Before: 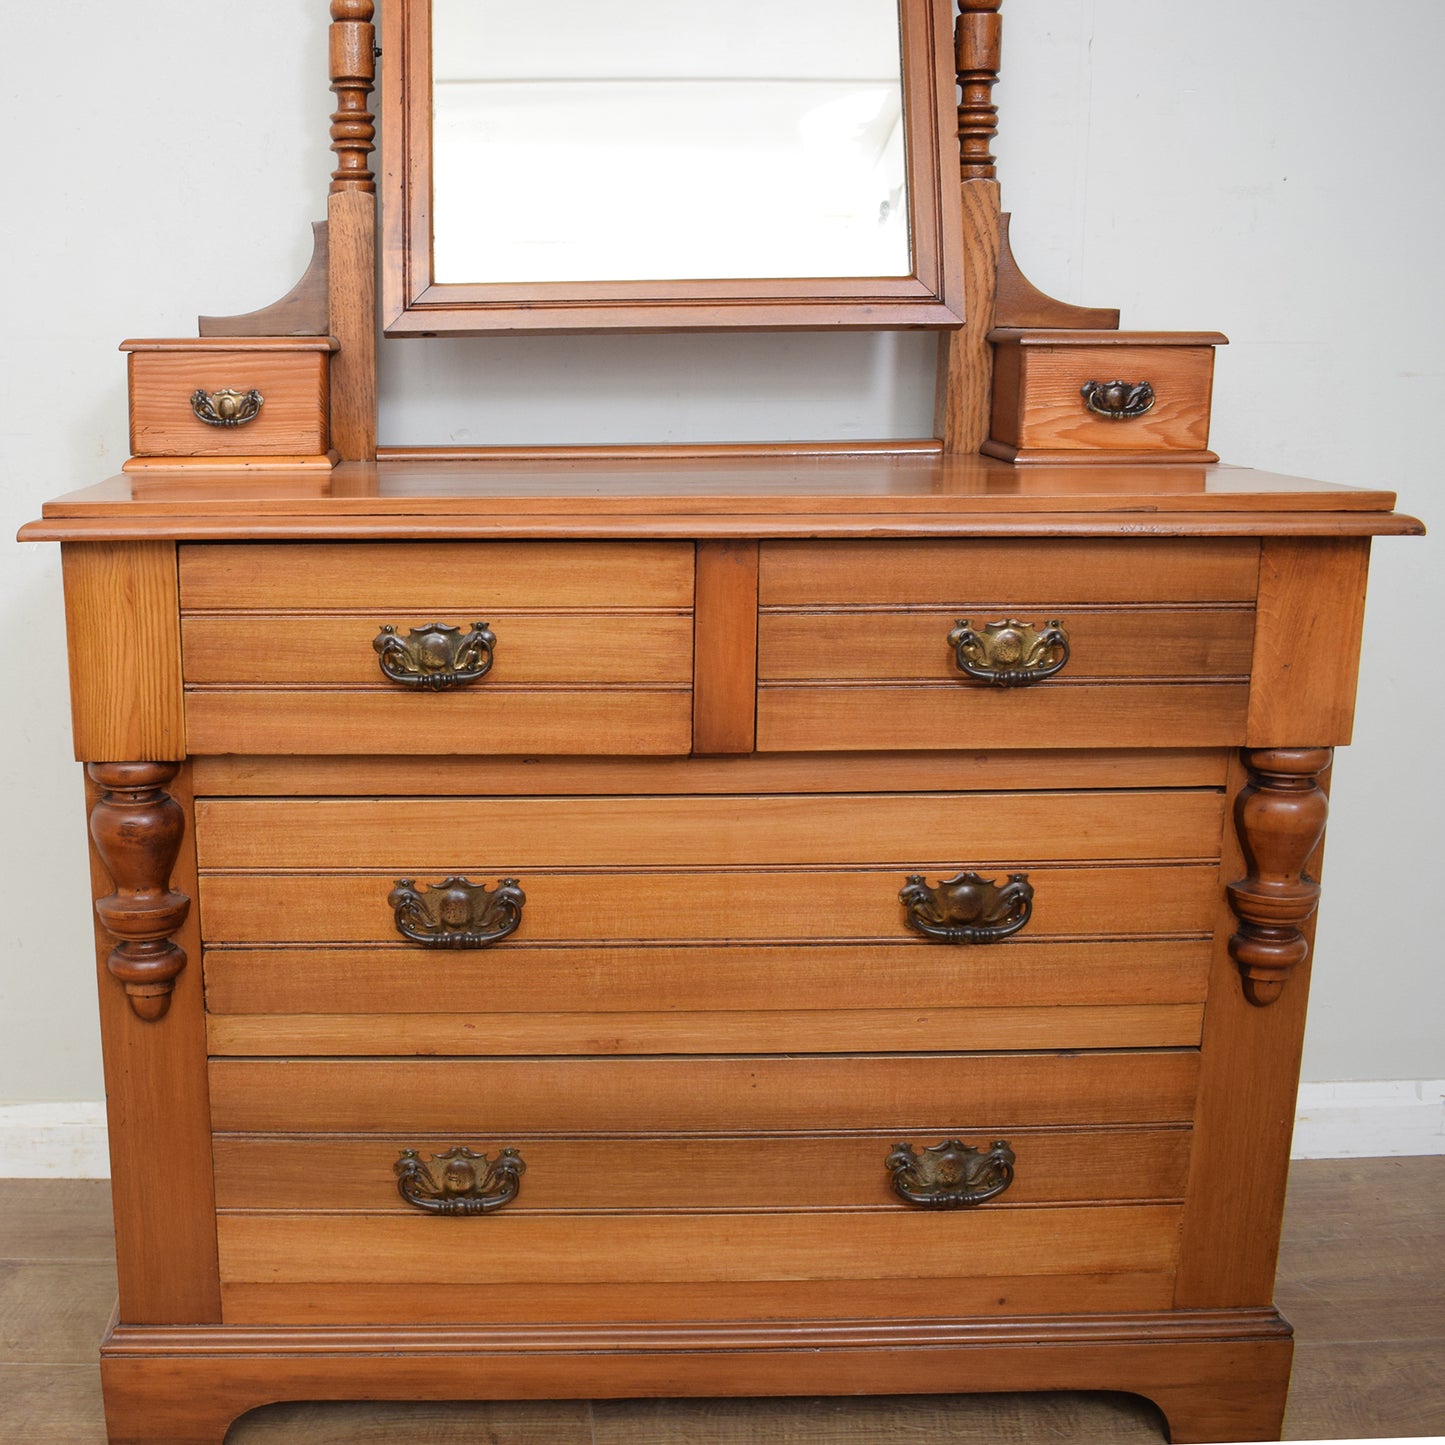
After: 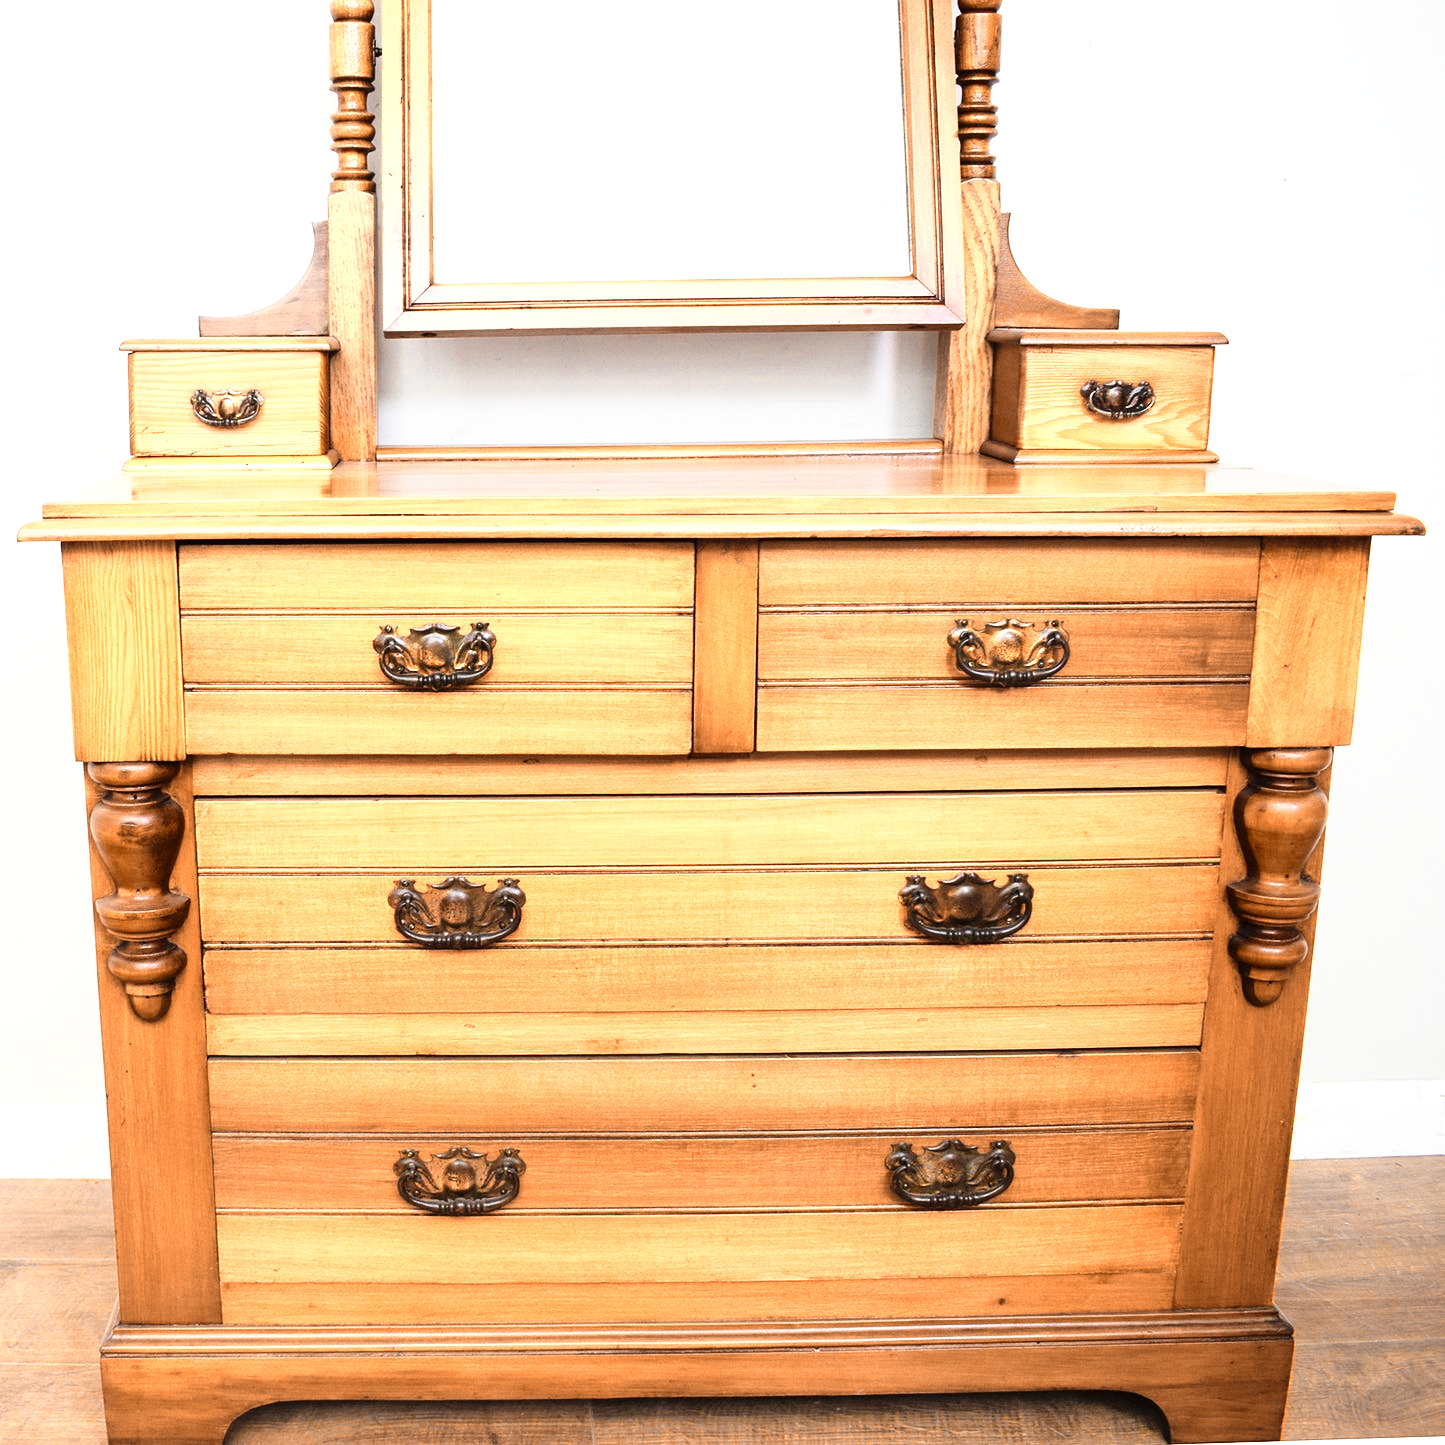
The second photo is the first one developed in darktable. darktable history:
tone curve: curves: ch0 [(0, 0) (0.074, 0.04) (0.157, 0.1) (0.472, 0.515) (0.635, 0.731) (0.768, 0.878) (0.899, 0.969) (1, 1)]; ch1 [(0, 0) (0.08, 0.08) (0.3, 0.3) (0.5, 0.5) (0.539, 0.558) (0.586, 0.658) (0.69, 0.787) (0.92, 0.92) (1, 1)]; ch2 [(0, 0) (0.08, 0.08) (0.3, 0.3) (0.5, 0.5) (0.543, 0.597) (0.597, 0.679) (0.92, 0.92) (1, 1)], preserve colors none
exposure: exposure 0.667 EV, compensate highlight preservation false
color zones: curves: ch0 [(0.009, 0.528) (0.136, 0.6) (0.255, 0.586) (0.39, 0.528) (0.522, 0.584) (0.686, 0.736) (0.849, 0.561)]; ch1 [(0.045, 0.781) (0.14, 0.416) (0.257, 0.695) (0.442, 0.032) (0.738, 0.338) (0.818, 0.632) (0.891, 0.741) (1, 0.704)]; ch2 [(0, 0.667) (0.141, 0.52) (0.26, 0.37) (0.474, 0.432) (0.743, 0.286)]
